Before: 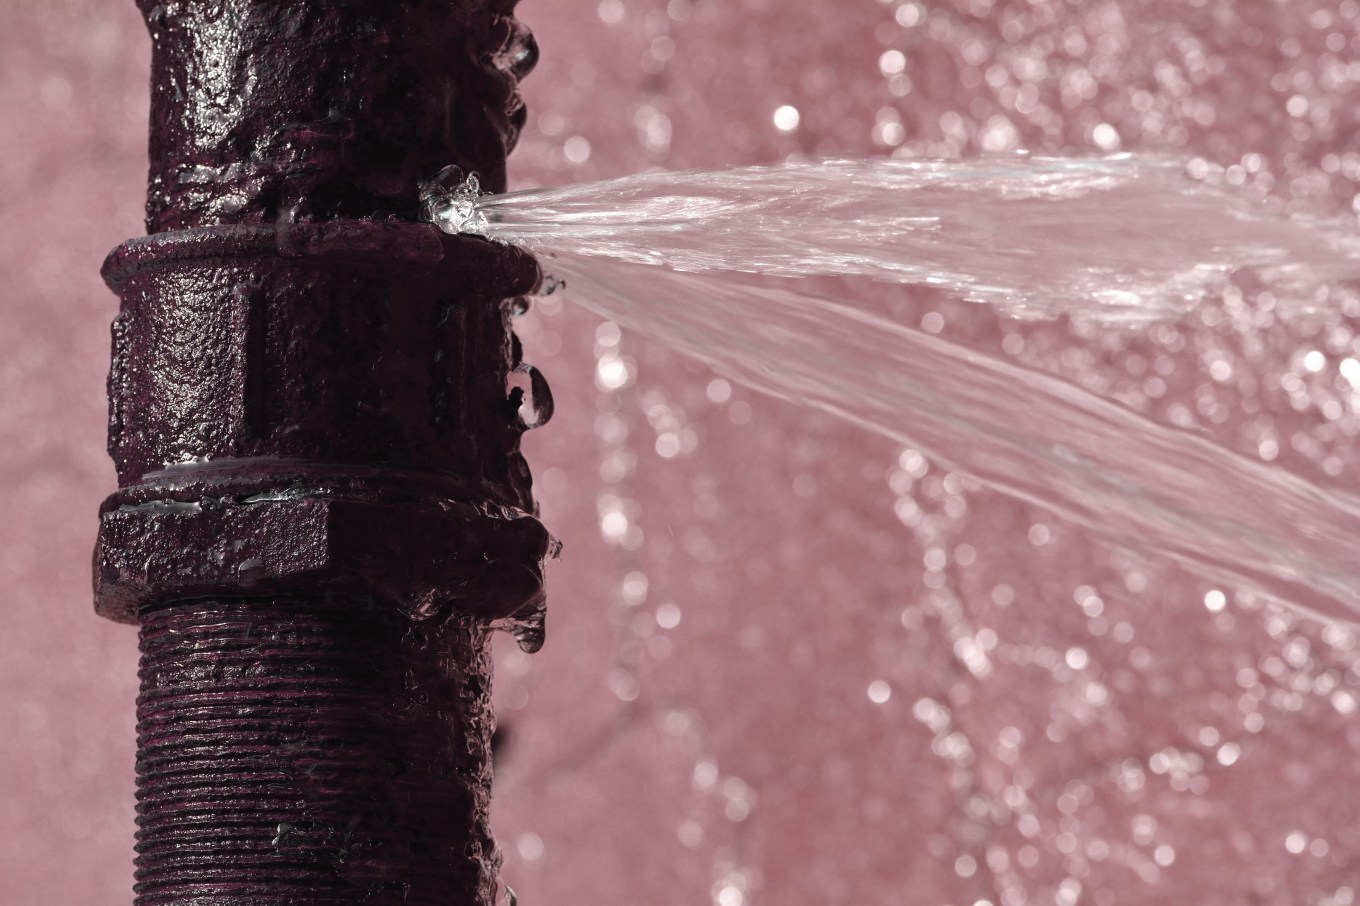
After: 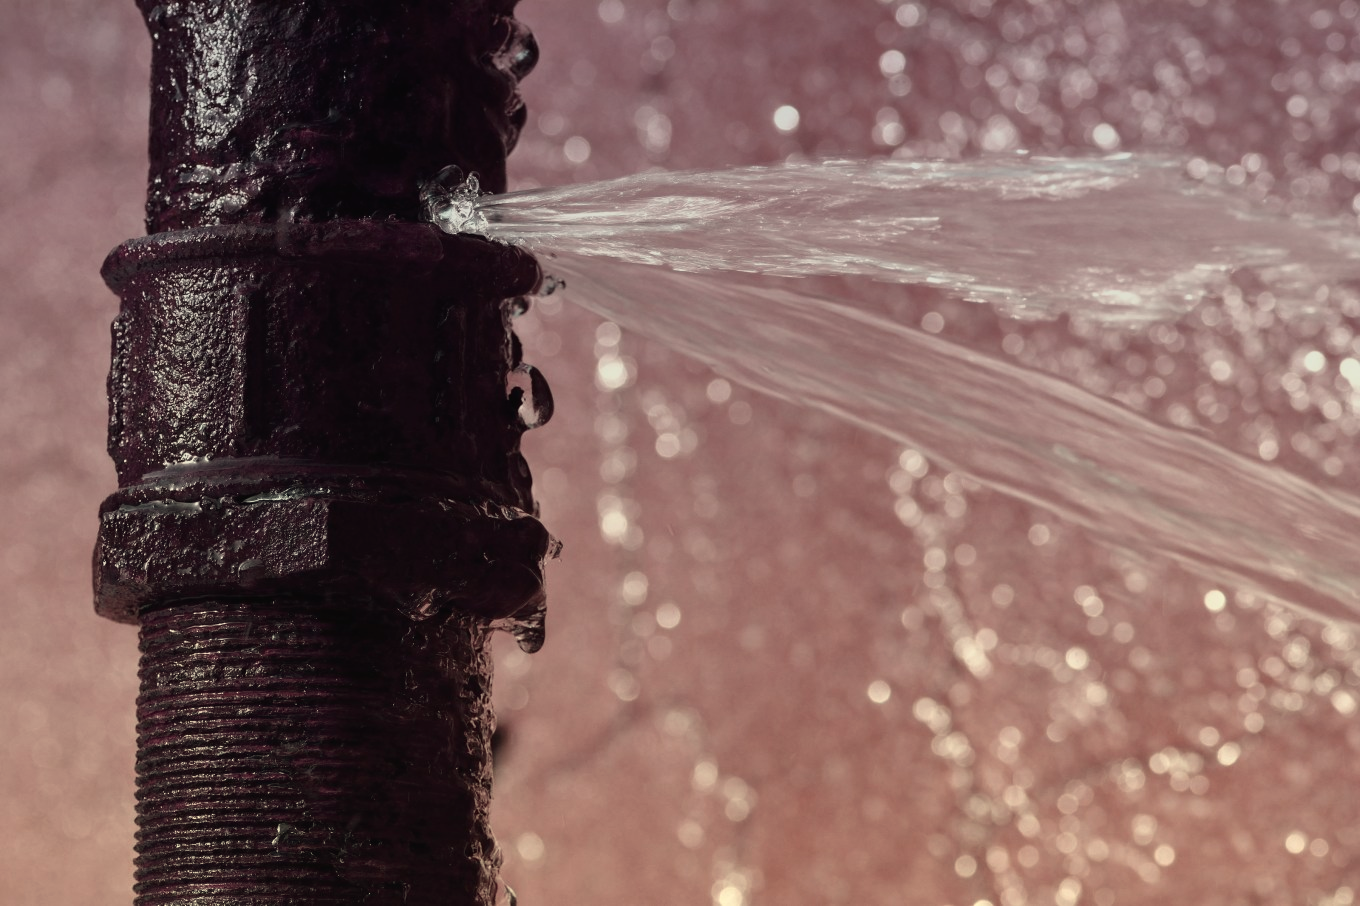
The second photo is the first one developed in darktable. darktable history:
tone curve: curves: ch0 [(0, 0) (0.003, 0.01) (0.011, 0.015) (0.025, 0.023) (0.044, 0.037) (0.069, 0.055) (0.1, 0.08) (0.136, 0.114) (0.177, 0.155) (0.224, 0.201) (0.277, 0.254) (0.335, 0.319) (0.399, 0.387) (0.468, 0.459) (0.543, 0.544) (0.623, 0.634) (0.709, 0.731) (0.801, 0.827) (0.898, 0.921) (1, 1)], color space Lab, independent channels, preserve colors none
graduated density: hue 238.83°, saturation 50%
white balance: red 1.029, blue 0.92
color correction: highlights a* -5.94, highlights b* 11.19
